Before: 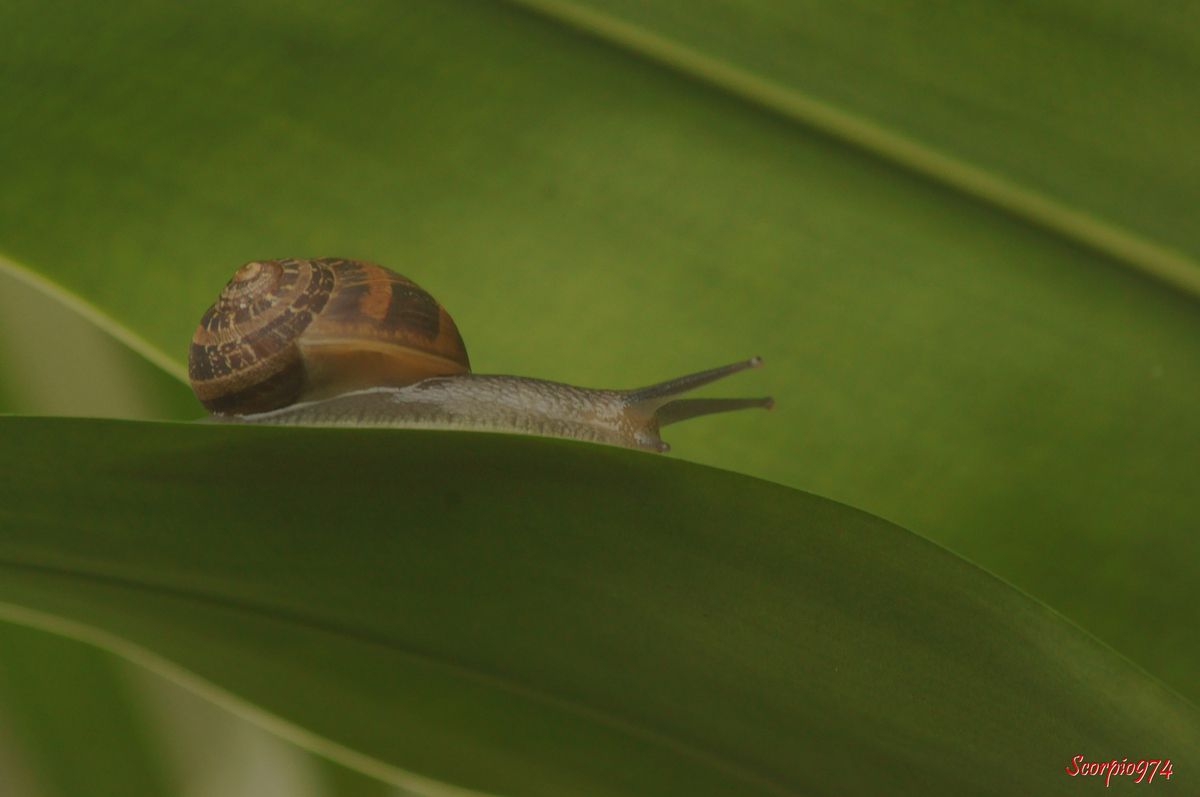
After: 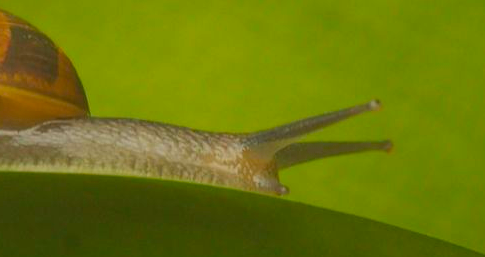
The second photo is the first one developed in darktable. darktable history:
crop: left 31.774%, top 32.258%, right 27.797%, bottom 35.44%
color balance rgb: perceptual saturation grading › global saturation 25.883%, global vibrance 20%
exposure: black level correction 0, exposure 0.697 EV, compensate exposure bias true, compensate highlight preservation false
levels: levels [0, 0.499, 1]
